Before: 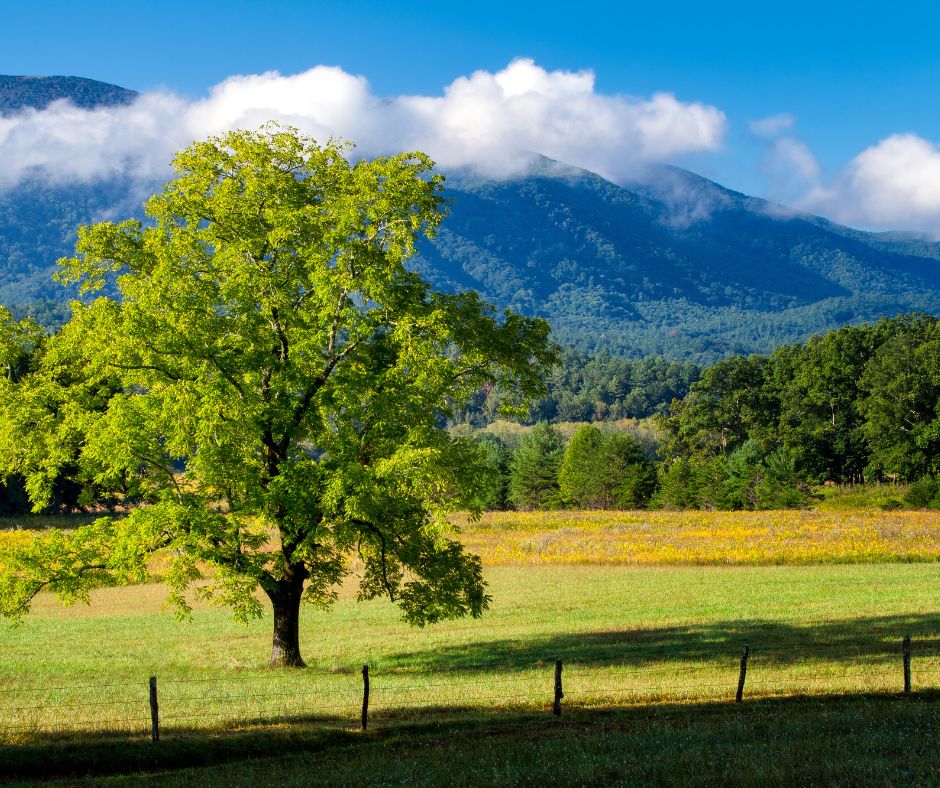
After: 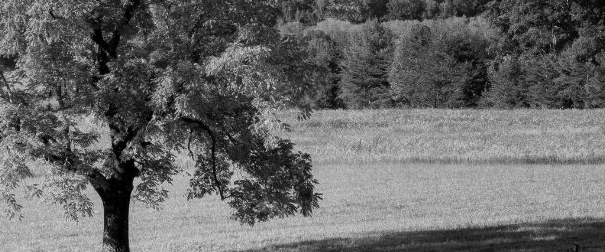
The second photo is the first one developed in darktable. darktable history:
crop: left 18.091%, top 51.13%, right 17.525%, bottom 16.85%
graduated density: rotation 5.63°, offset 76.9
monochrome: on, module defaults
